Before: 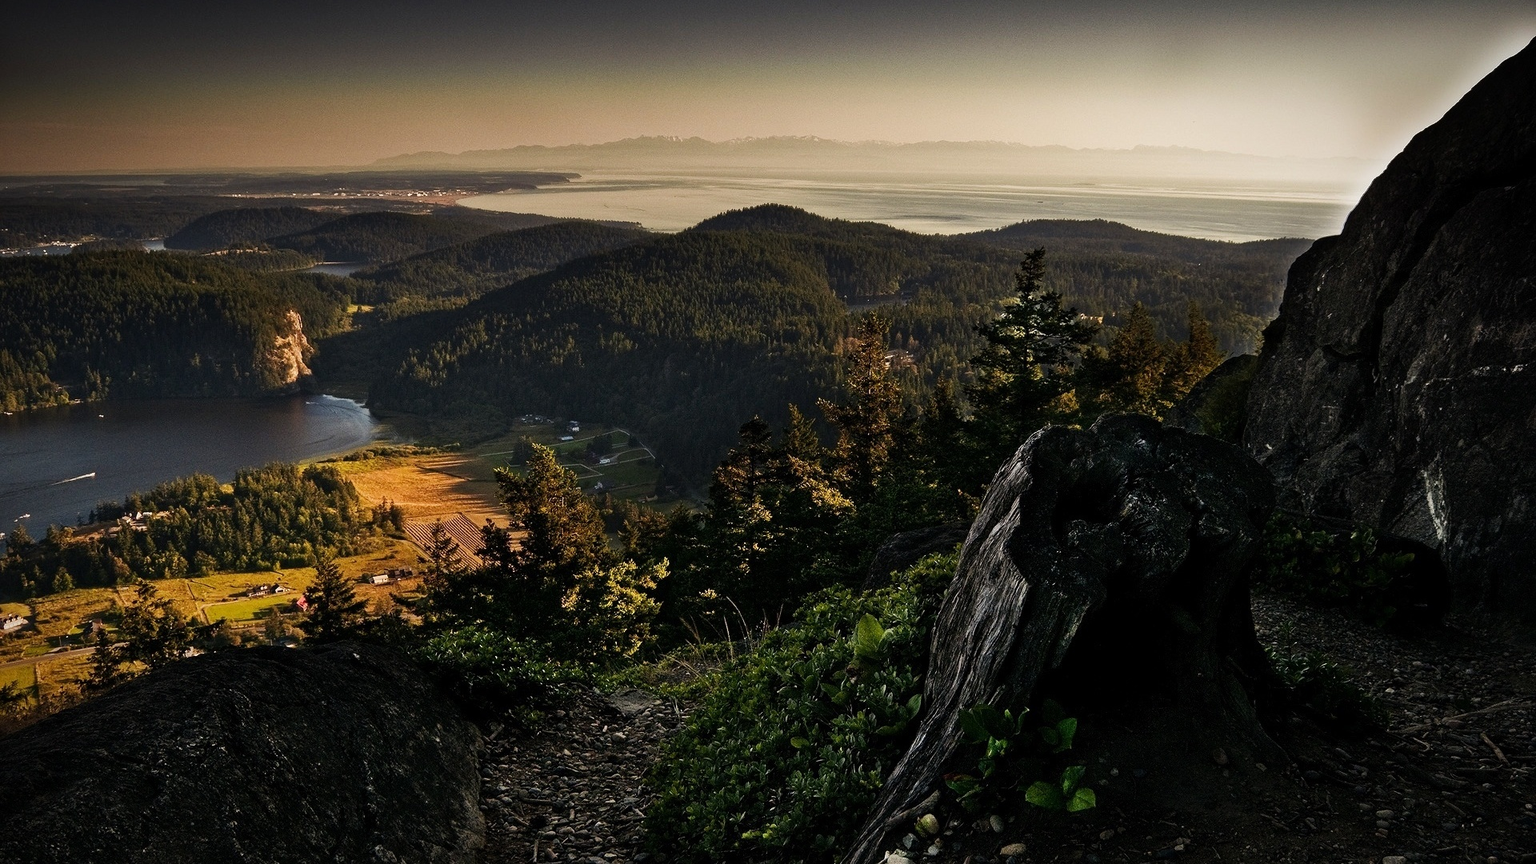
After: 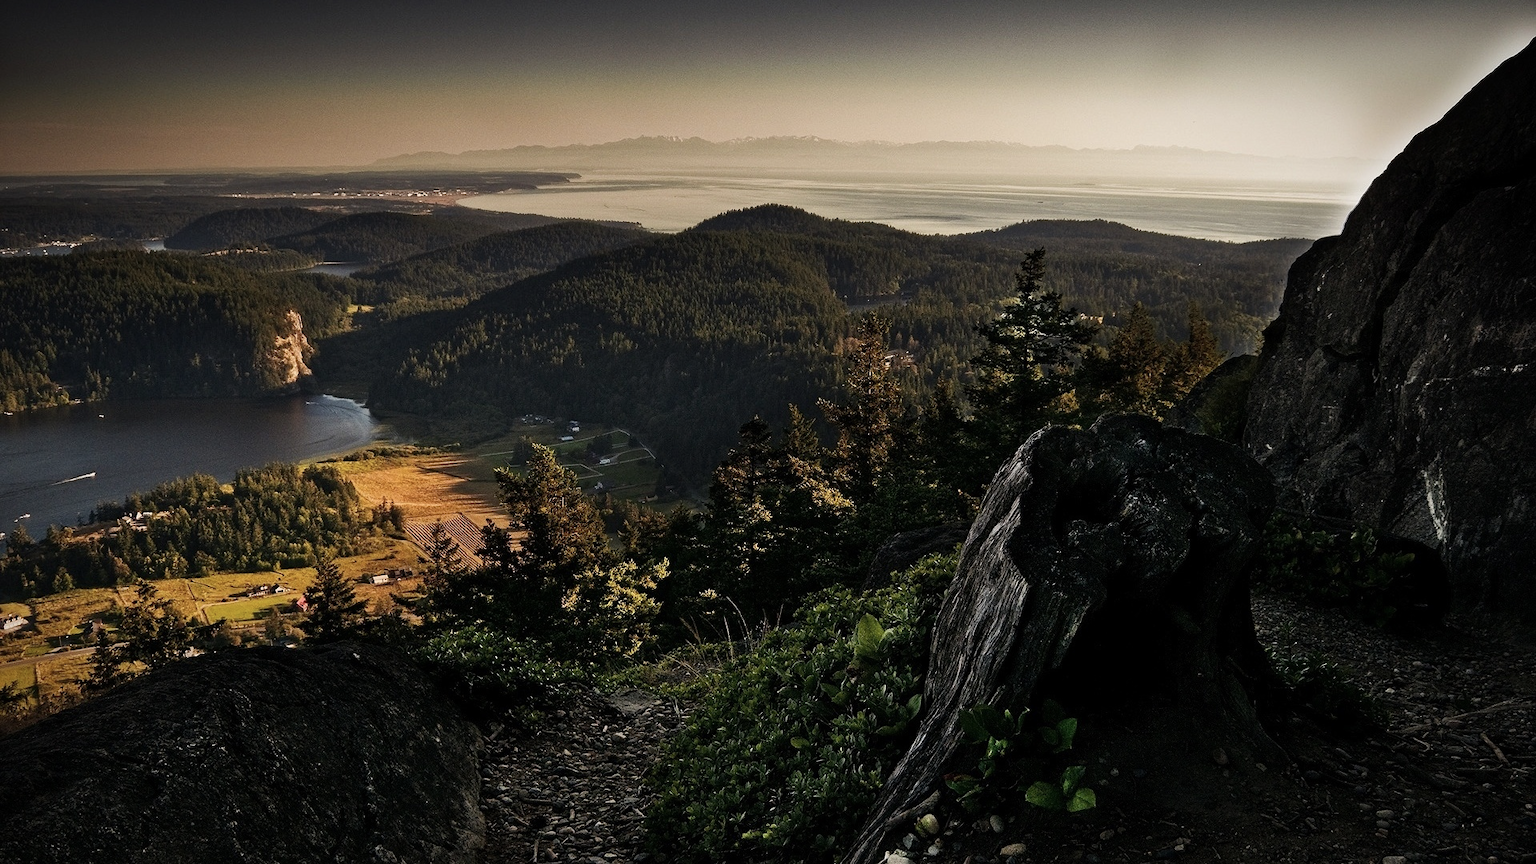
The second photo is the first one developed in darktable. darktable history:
contrast brightness saturation: saturation -0.175
